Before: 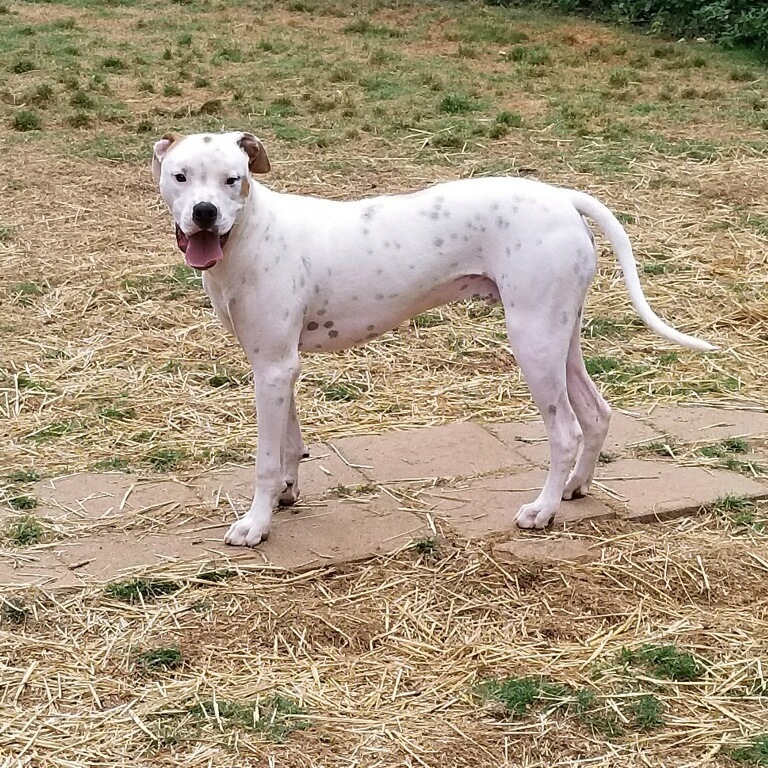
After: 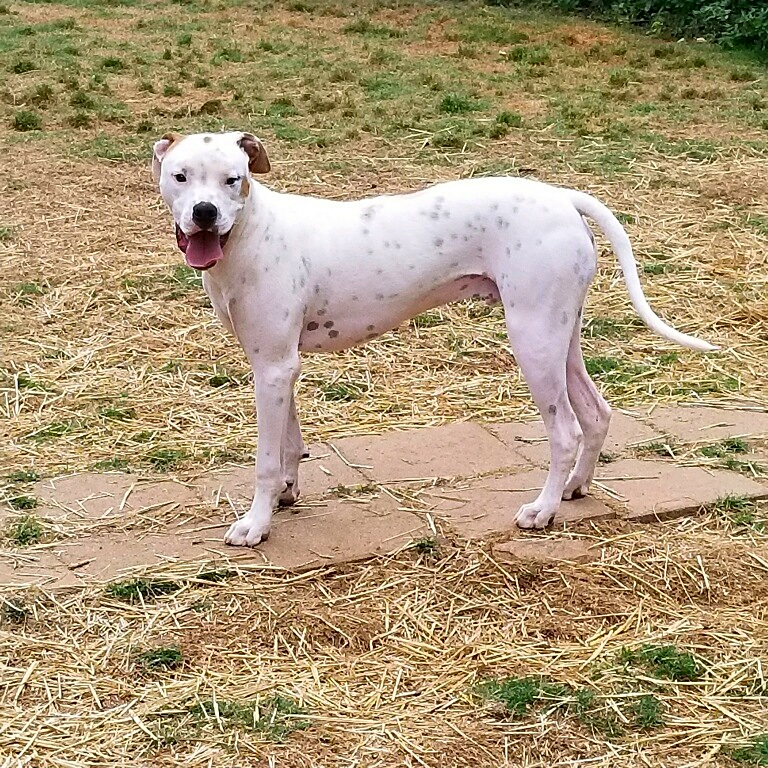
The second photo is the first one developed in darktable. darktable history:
sharpen: amount 0.2
contrast brightness saturation: contrast 0.09, saturation 0.28
